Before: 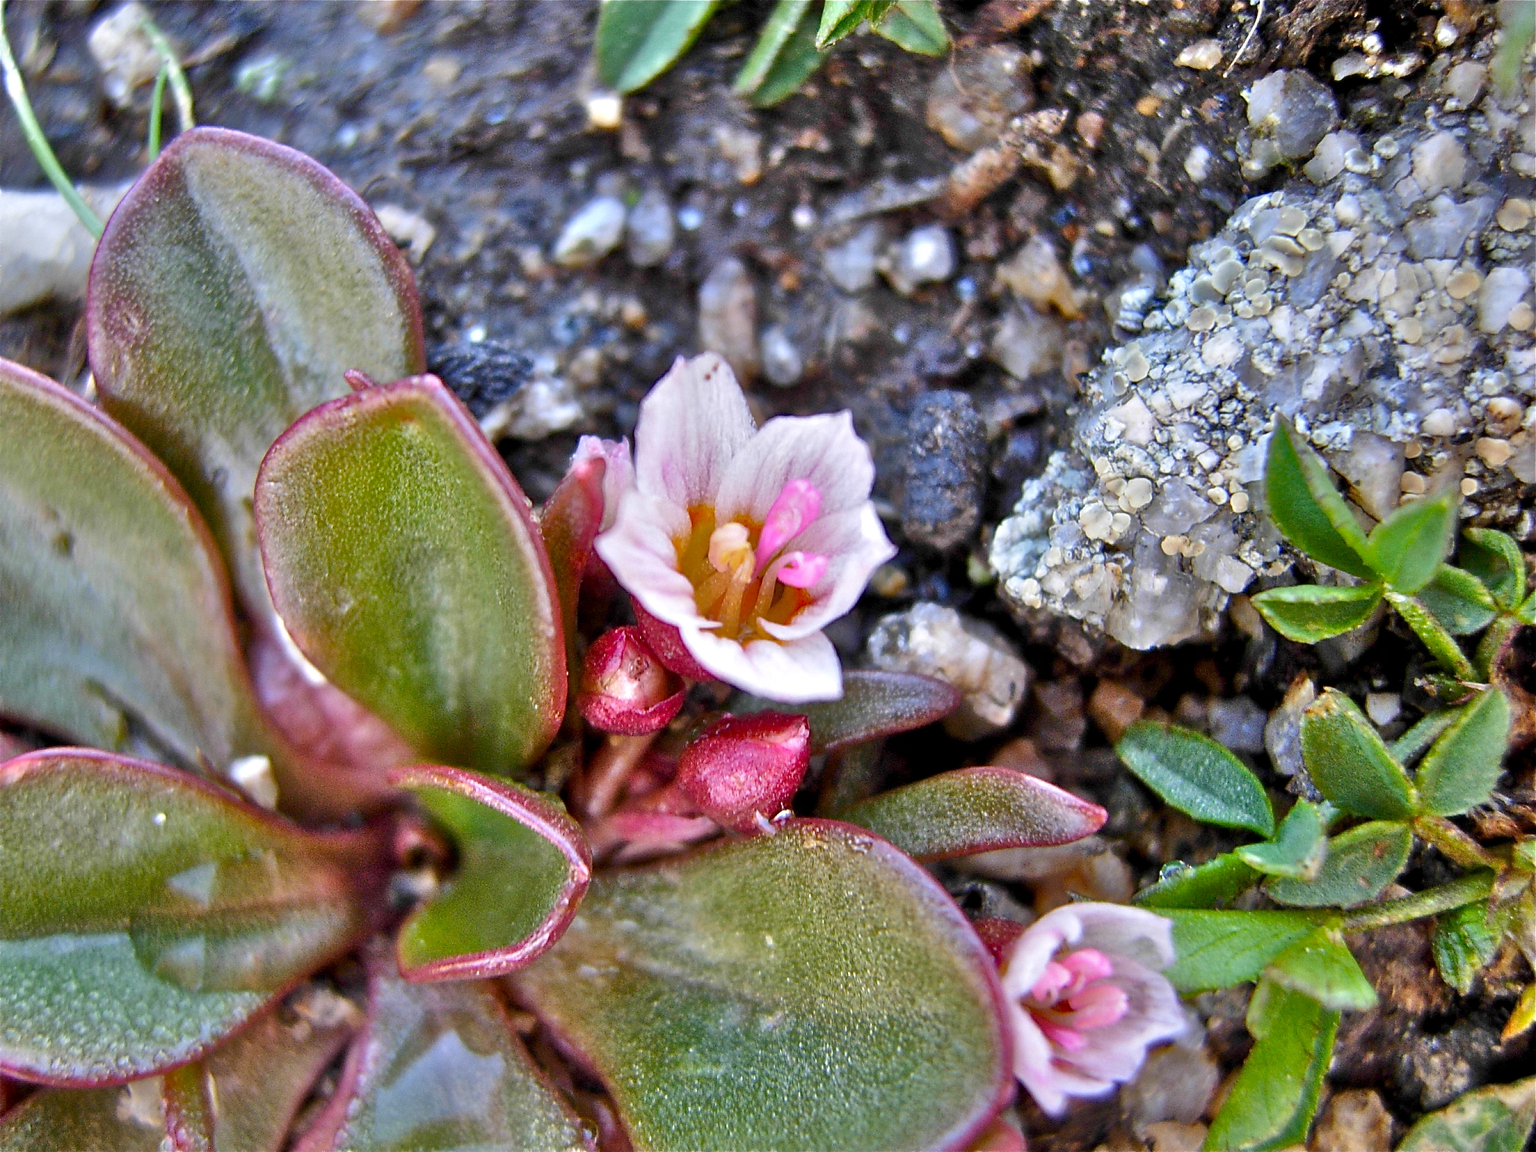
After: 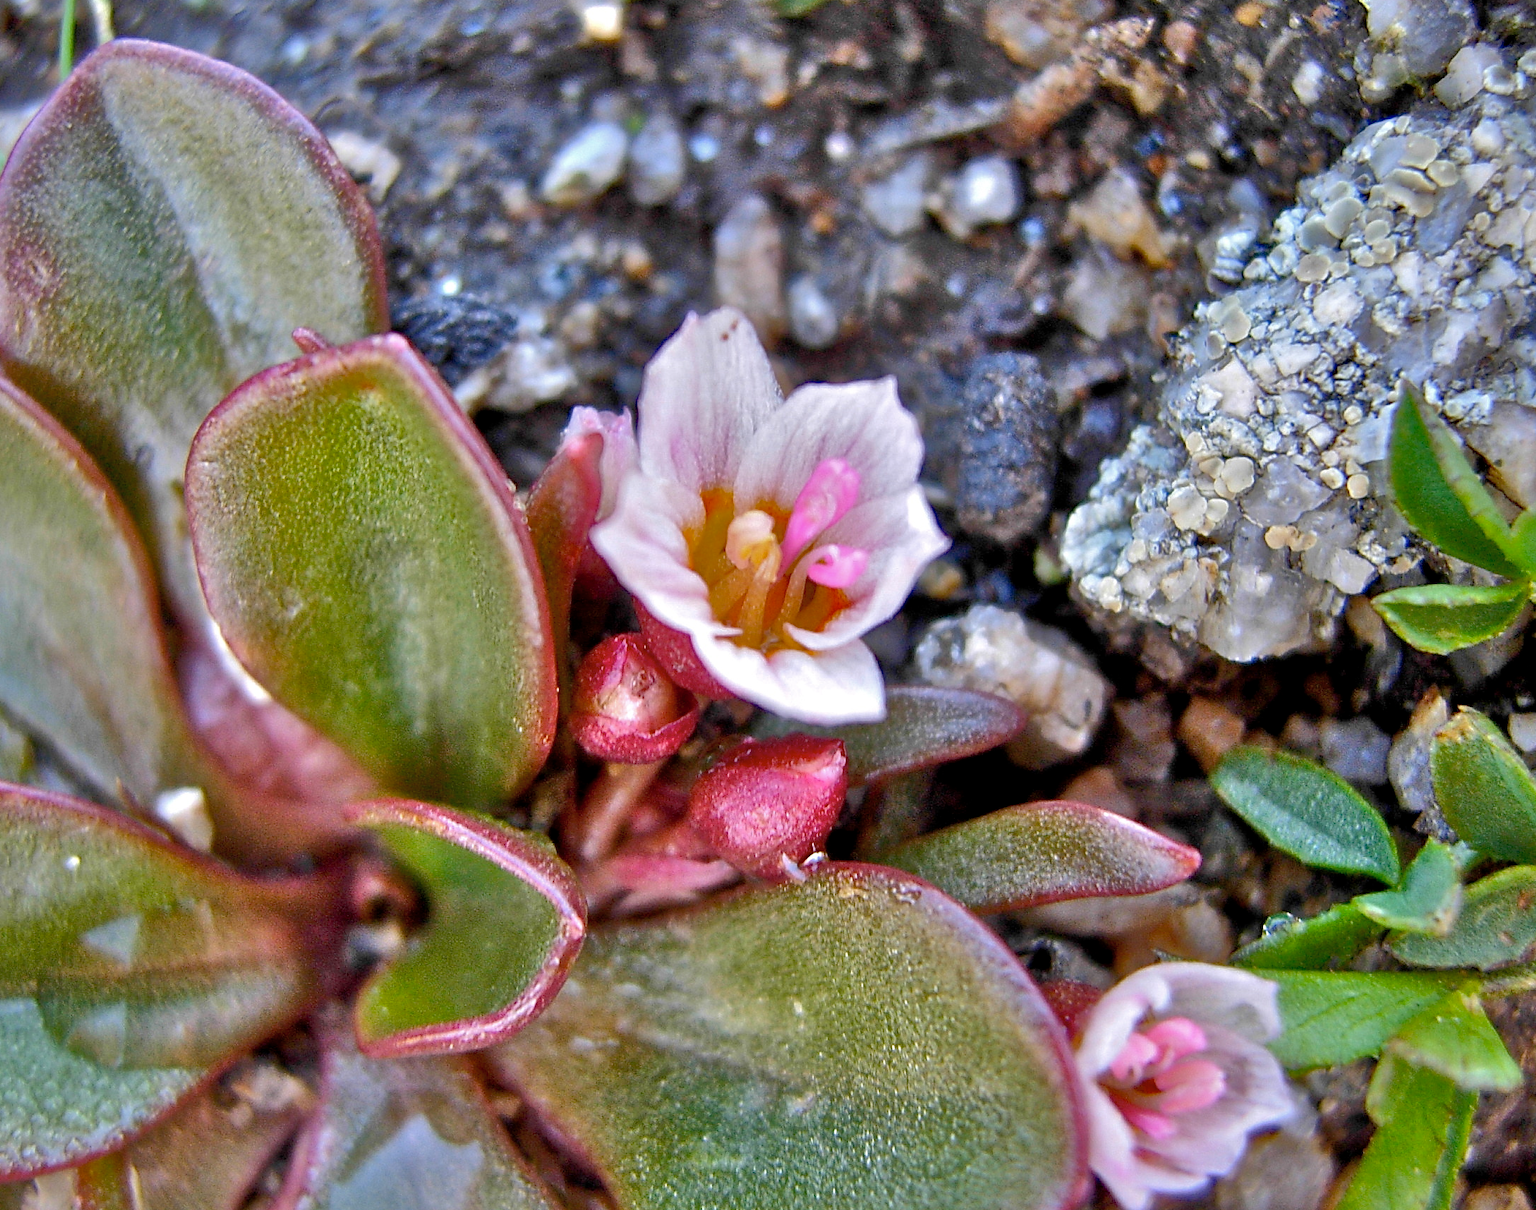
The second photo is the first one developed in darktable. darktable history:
shadows and highlights: on, module defaults
crop: left 6.446%, top 8.188%, right 9.538%, bottom 3.548%
